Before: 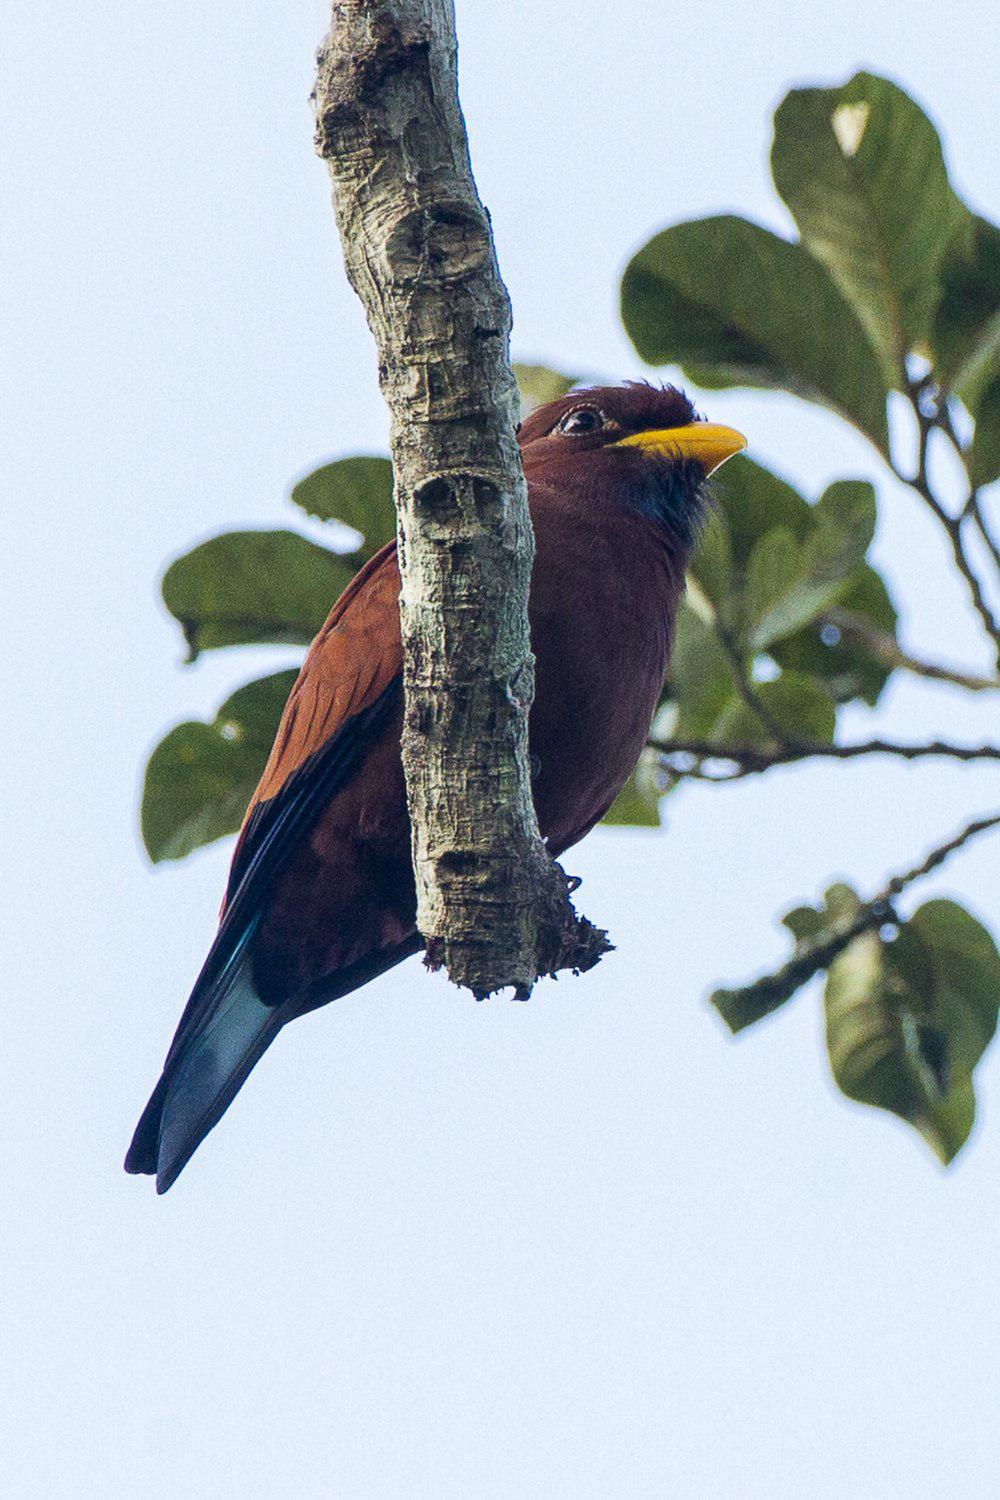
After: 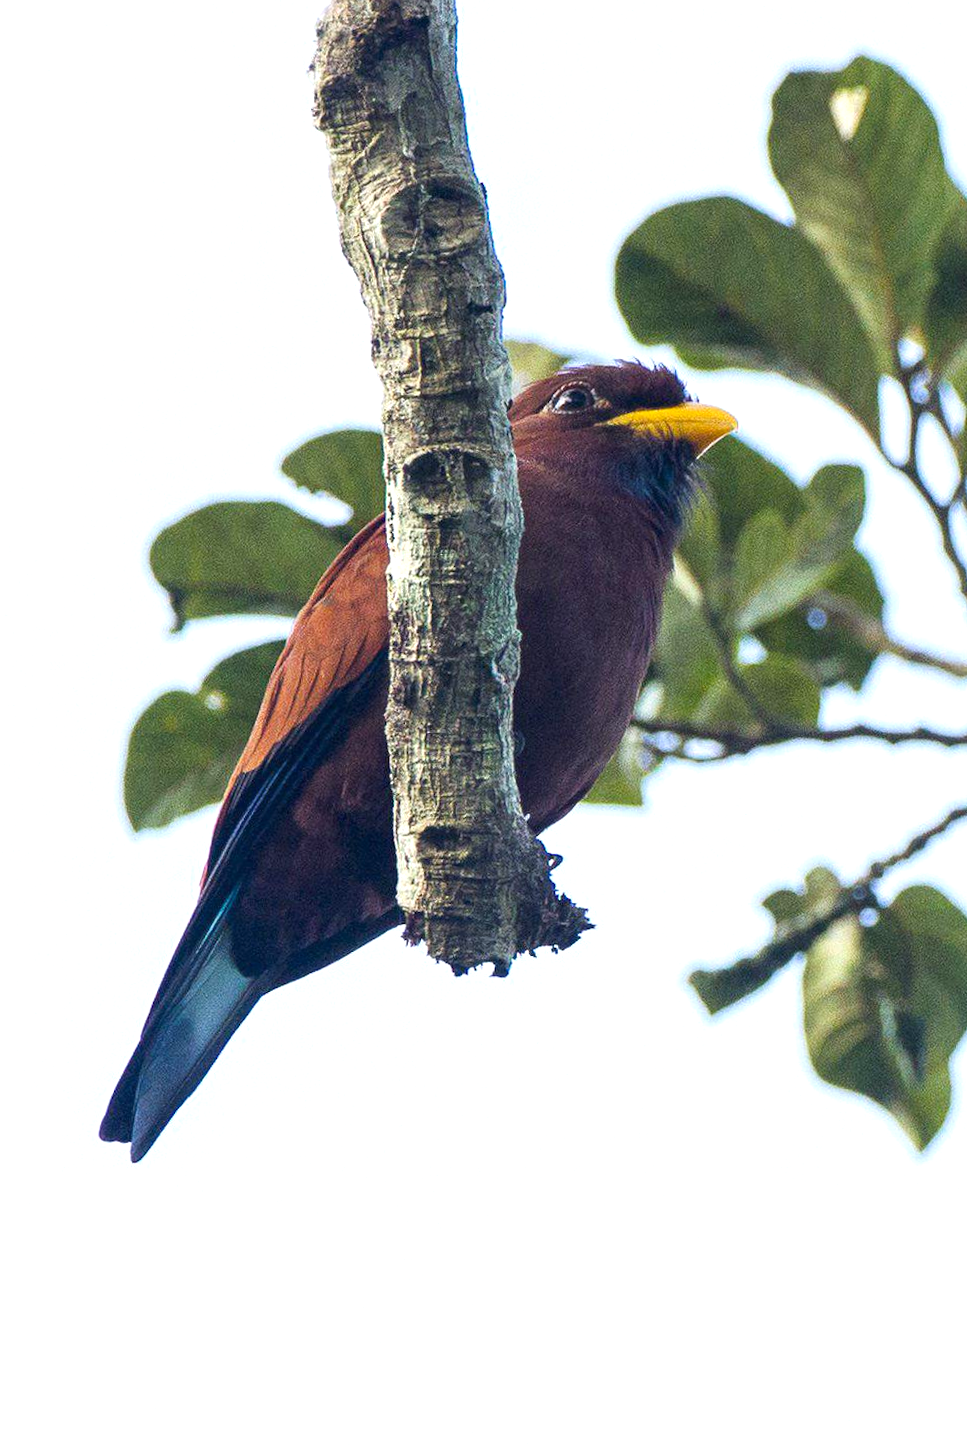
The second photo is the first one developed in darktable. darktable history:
crop and rotate: angle -1.29°
exposure: black level correction 0, exposure 0.498 EV, compensate highlight preservation false
color balance rgb: linear chroma grading › global chroma 3.834%, perceptual saturation grading › global saturation 0.005%, perceptual saturation grading › mid-tones 11.207%
